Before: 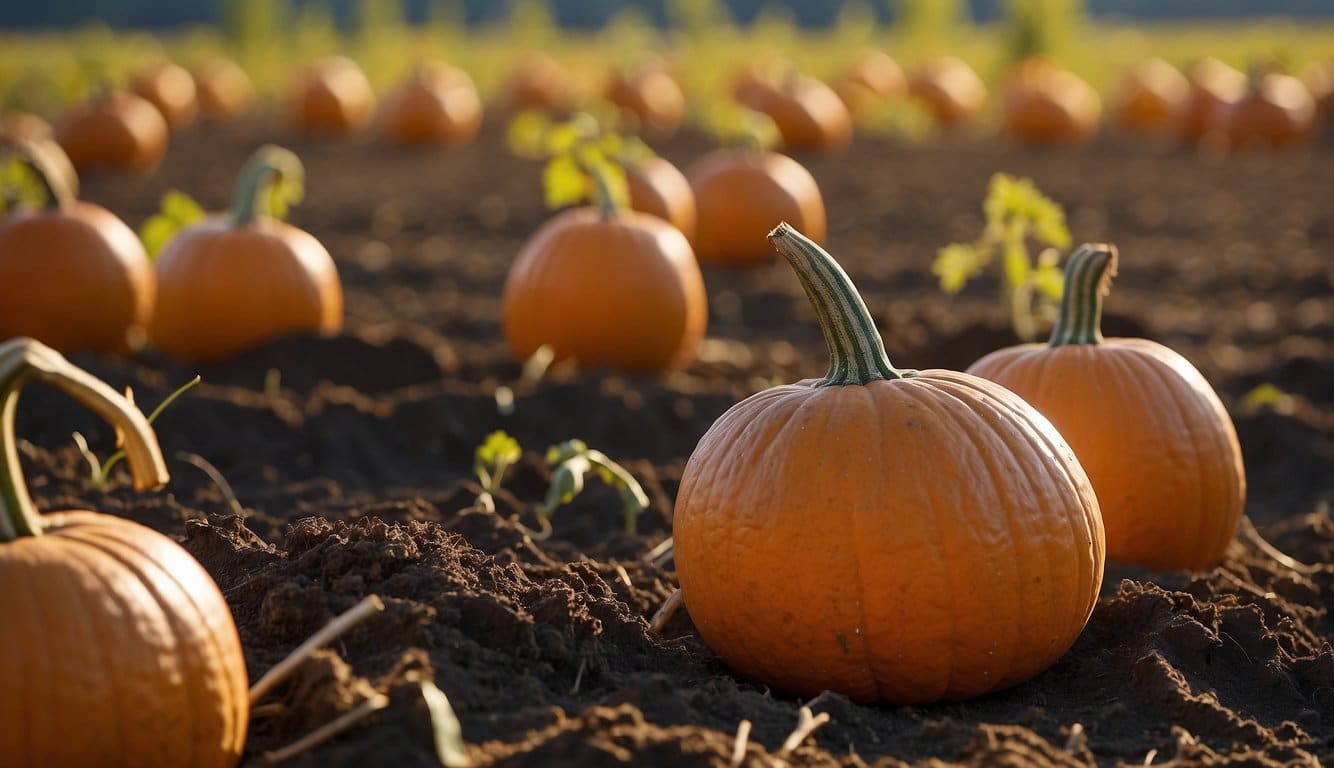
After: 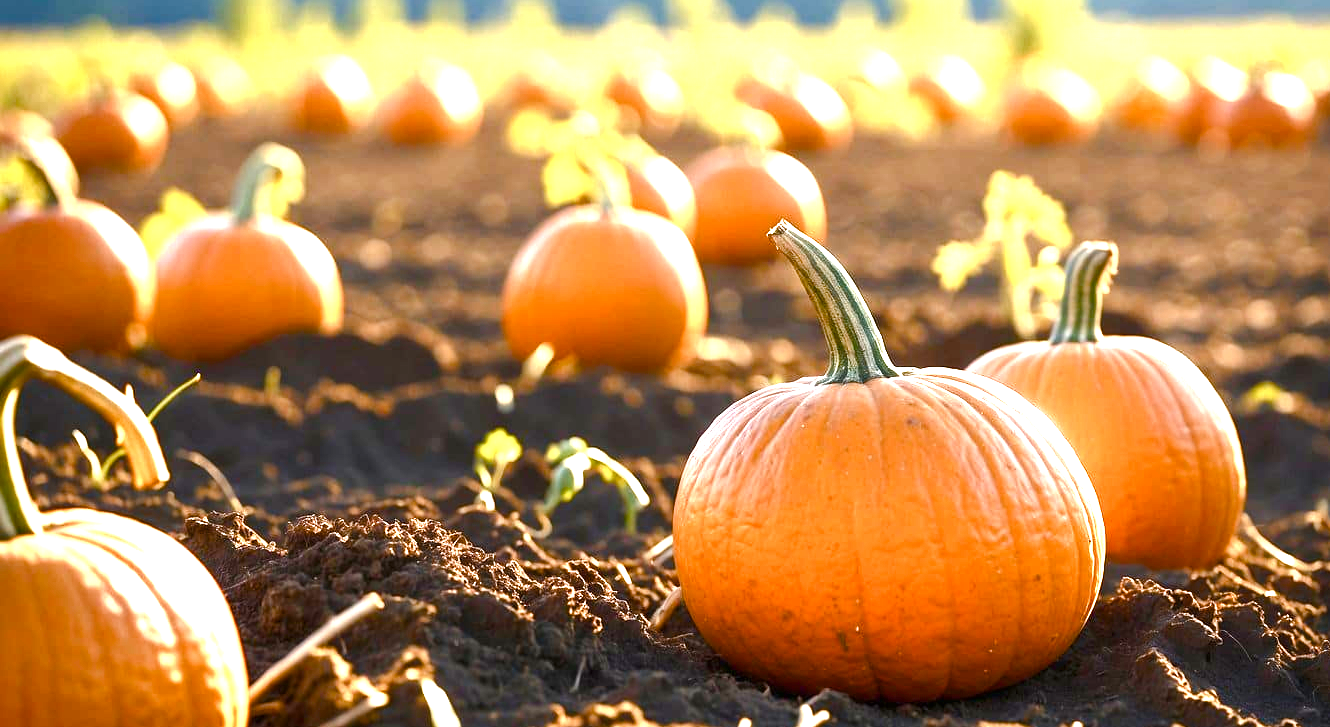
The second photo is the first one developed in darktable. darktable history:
color balance rgb: linear chroma grading › shadows 19.303%, linear chroma grading › highlights 4.169%, linear chroma grading › mid-tones 10.243%, perceptual saturation grading › global saturation 20%, perceptual saturation grading › highlights -49.485%, perceptual saturation grading › shadows 25.415%, perceptual brilliance grading › highlights 9.986%, perceptual brilliance grading › mid-tones 5.599%, global vibrance 26.595%, contrast 7.085%
exposure: black level correction 0, exposure 1.666 EV, compensate highlight preservation false
crop: top 0.276%, right 0.258%, bottom 5.056%
